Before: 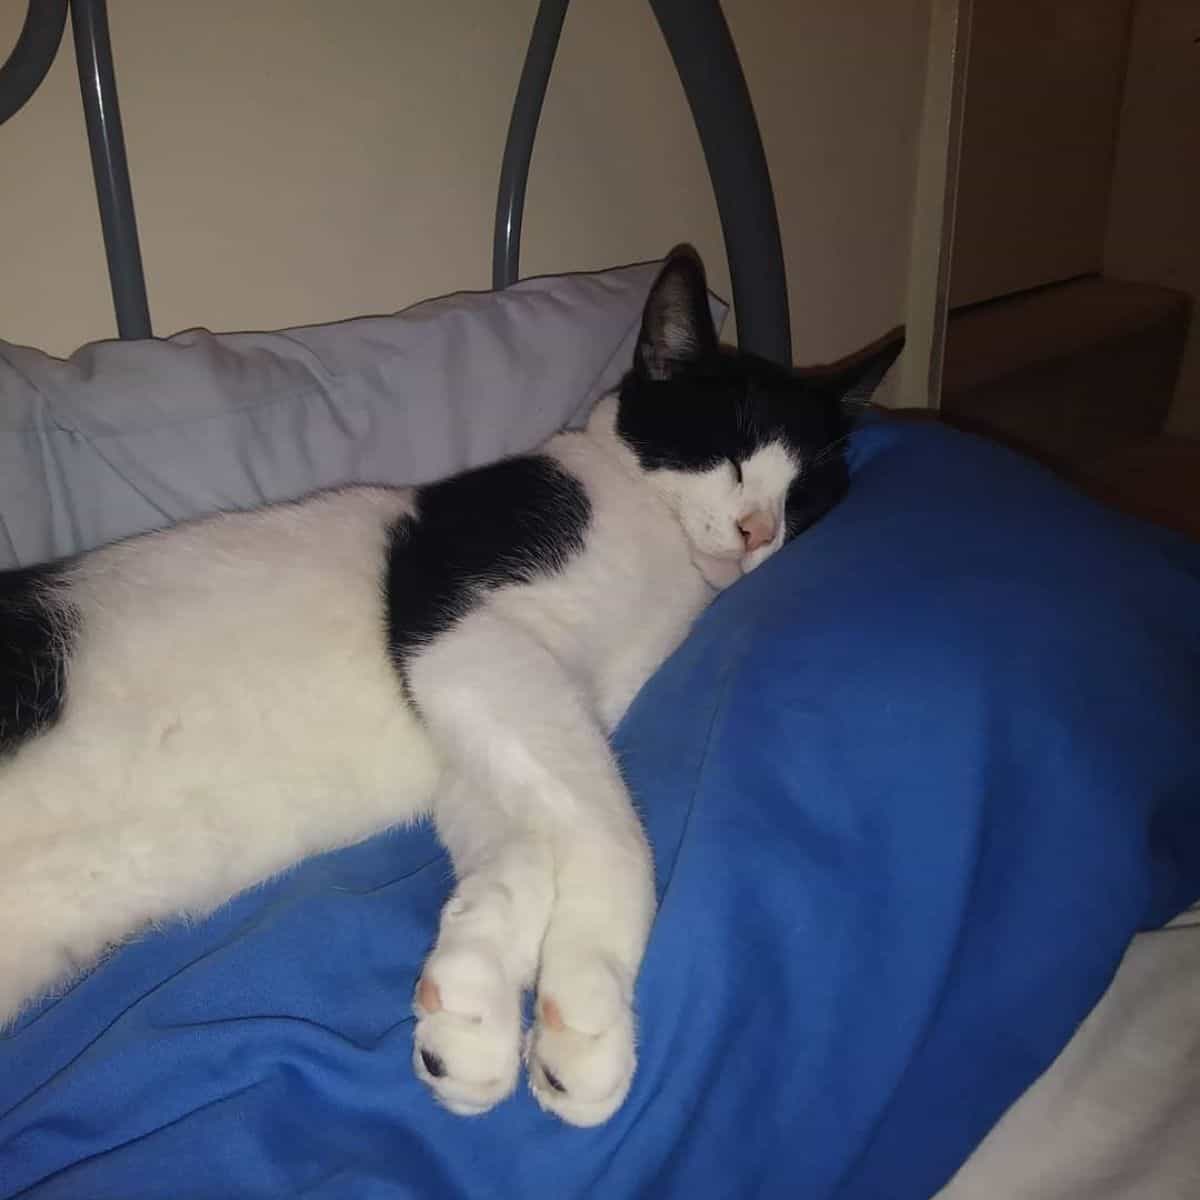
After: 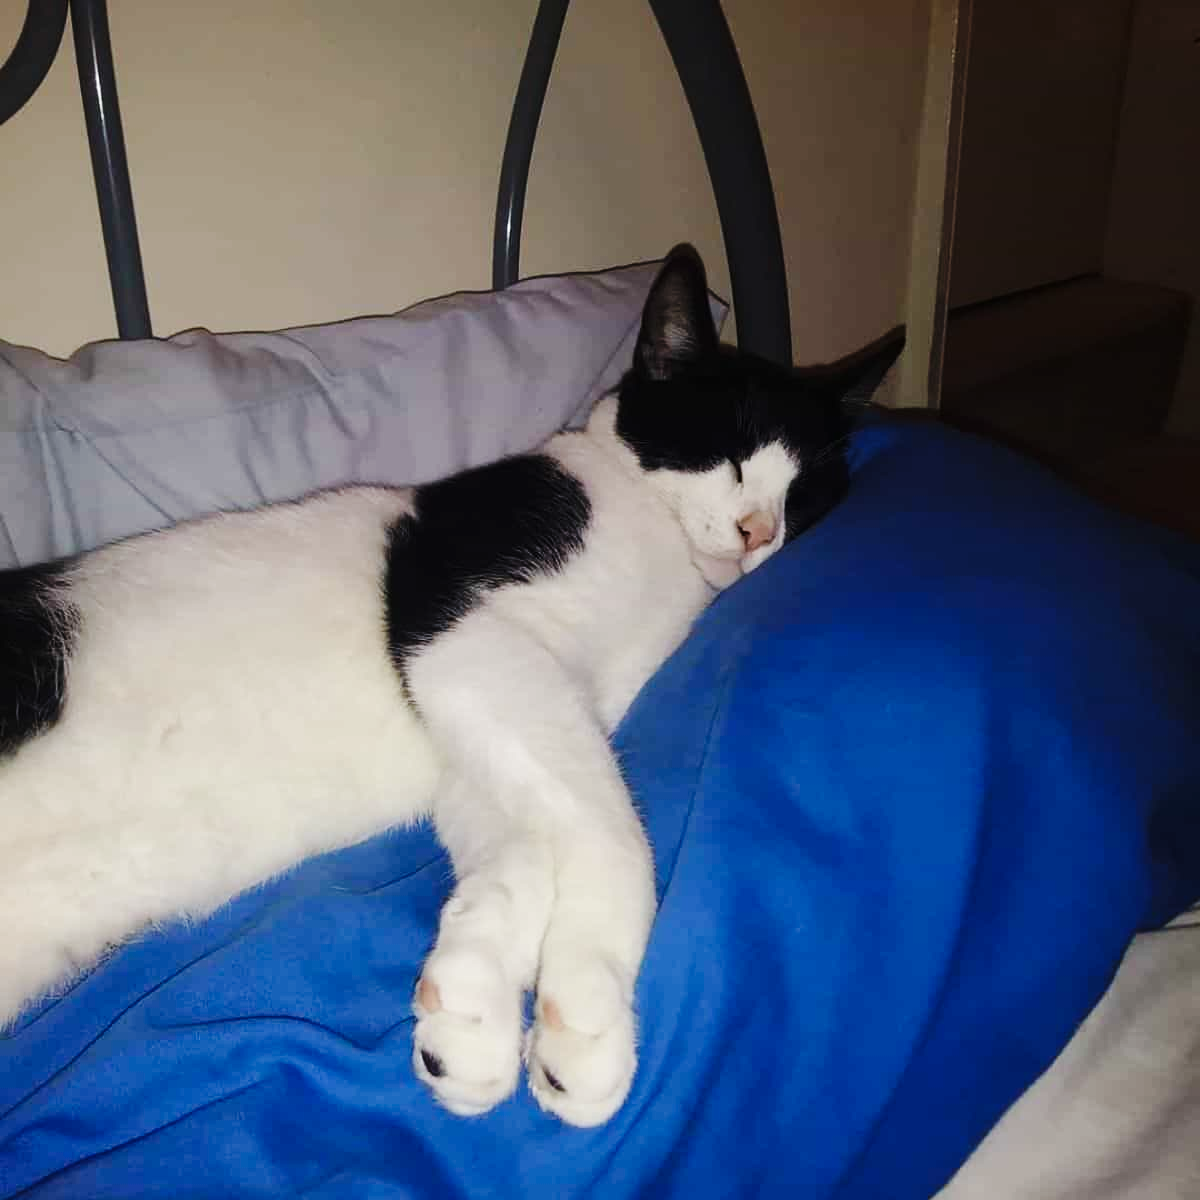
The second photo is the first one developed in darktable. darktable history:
color zones: curves: ch1 [(0.113, 0.438) (0.75, 0.5)]; ch2 [(0.12, 0.526) (0.75, 0.5)]
base curve: curves: ch0 [(0, 0) (0.036, 0.025) (0.121, 0.166) (0.206, 0.329) (0.605, 0.79) (1, 1)], preserve colors none
